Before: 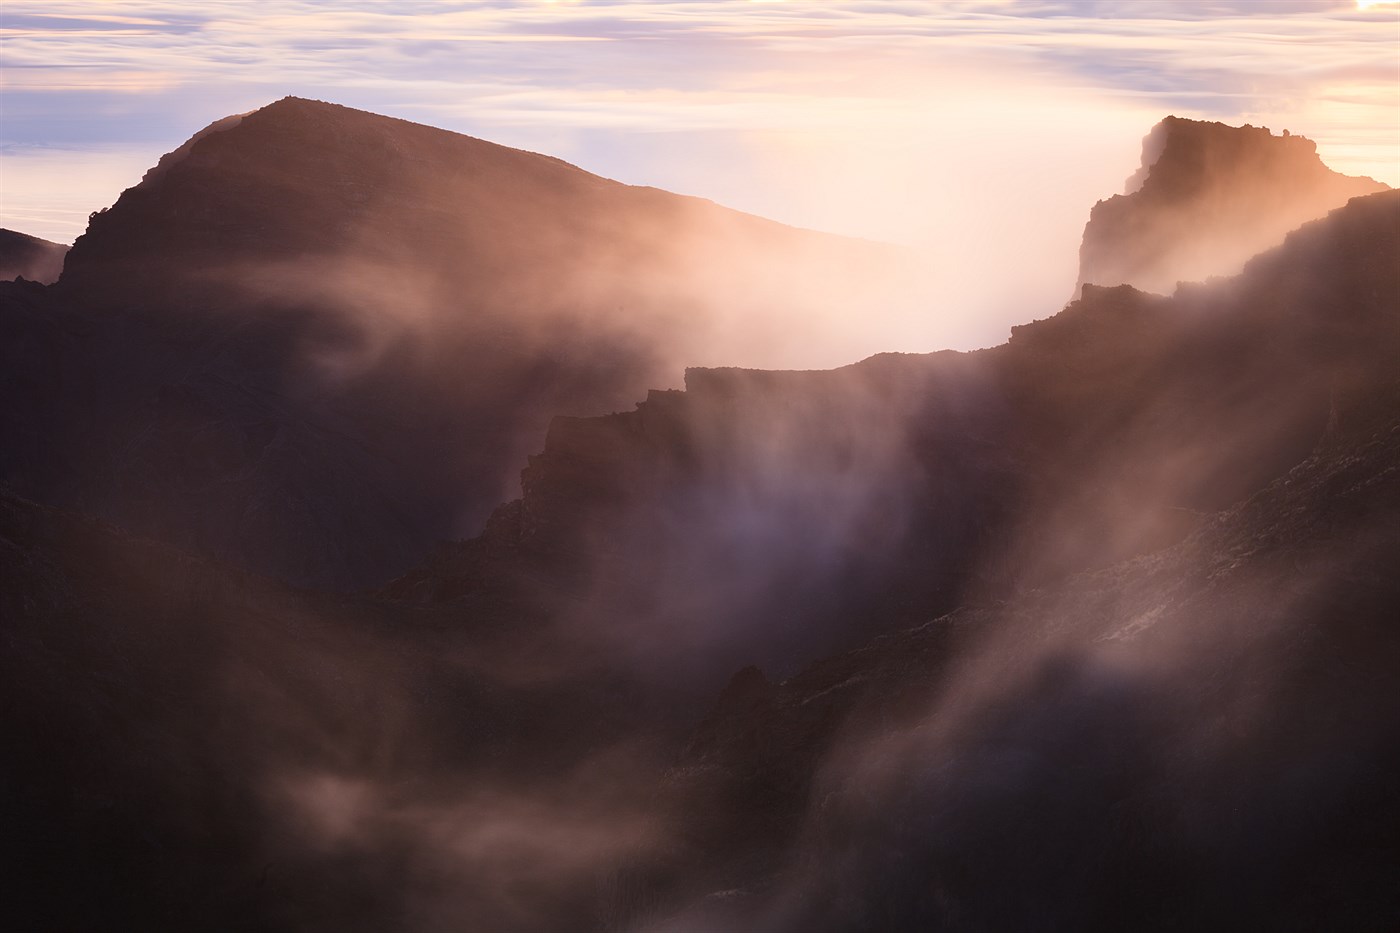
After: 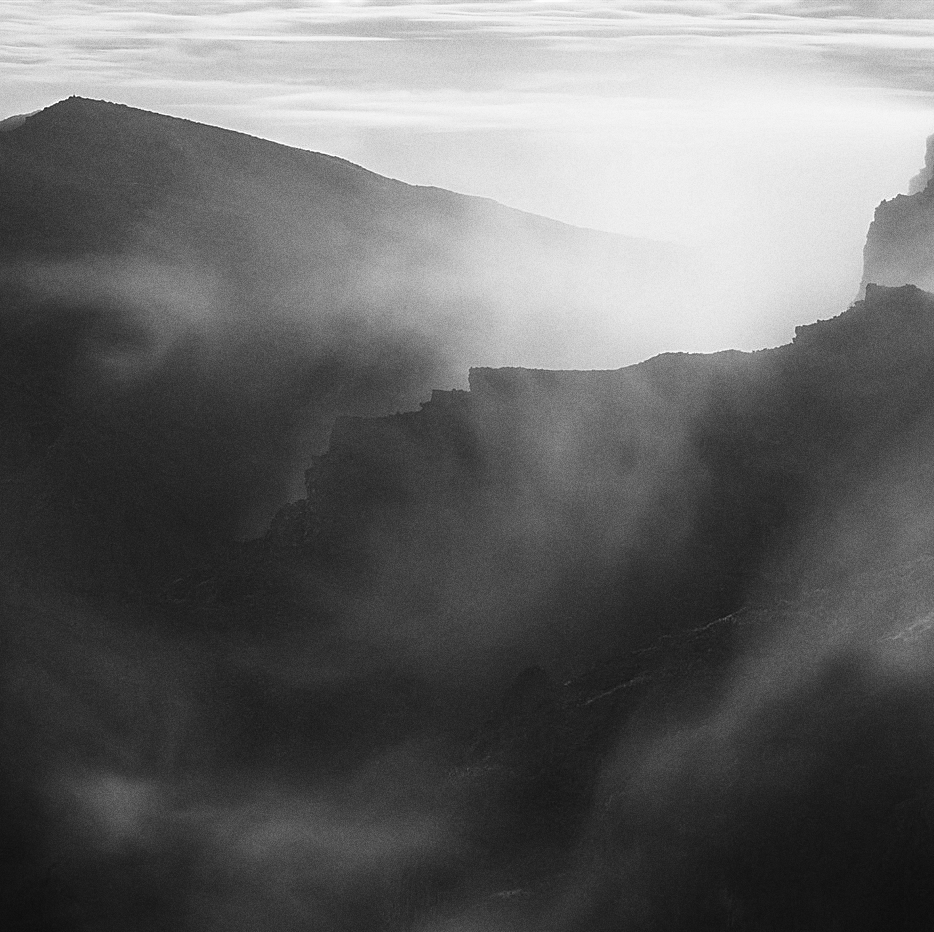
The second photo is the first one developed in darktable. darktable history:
sharpen: on, module defaults
contrast brightness saturation: contrast 0.01, saturation -0.05
white balance: red 1.029, blue 0.92
monochrome: a 2.21, b -1.33, size 2.2
grain: coarseness 8.68 ISO, strength 31.94%
crop and rotate: left 15.446%, right 17.836%
